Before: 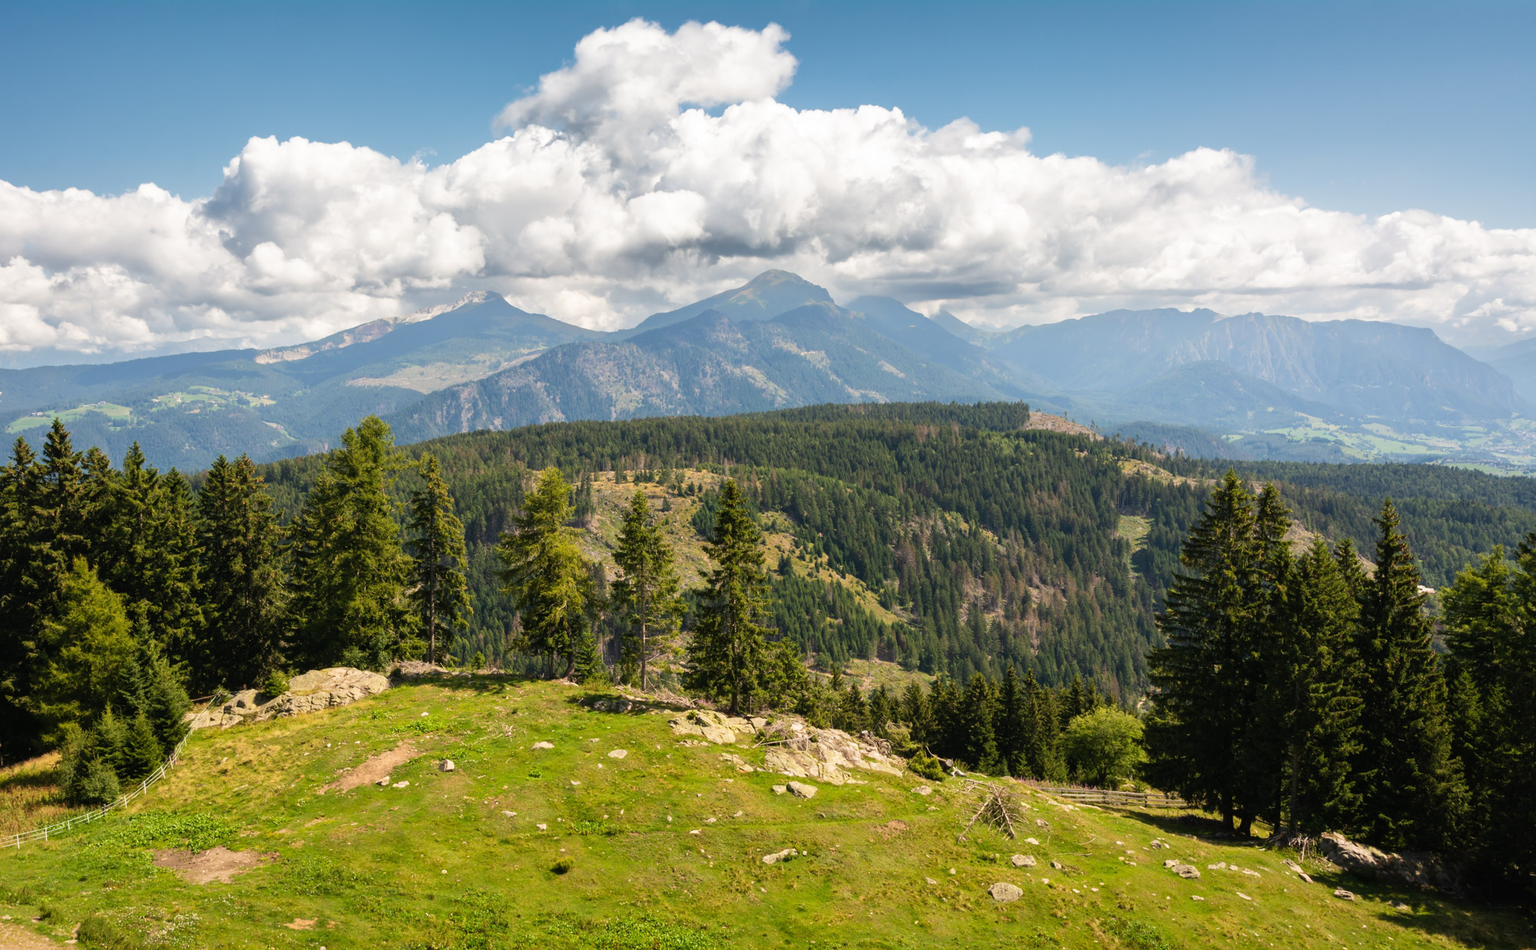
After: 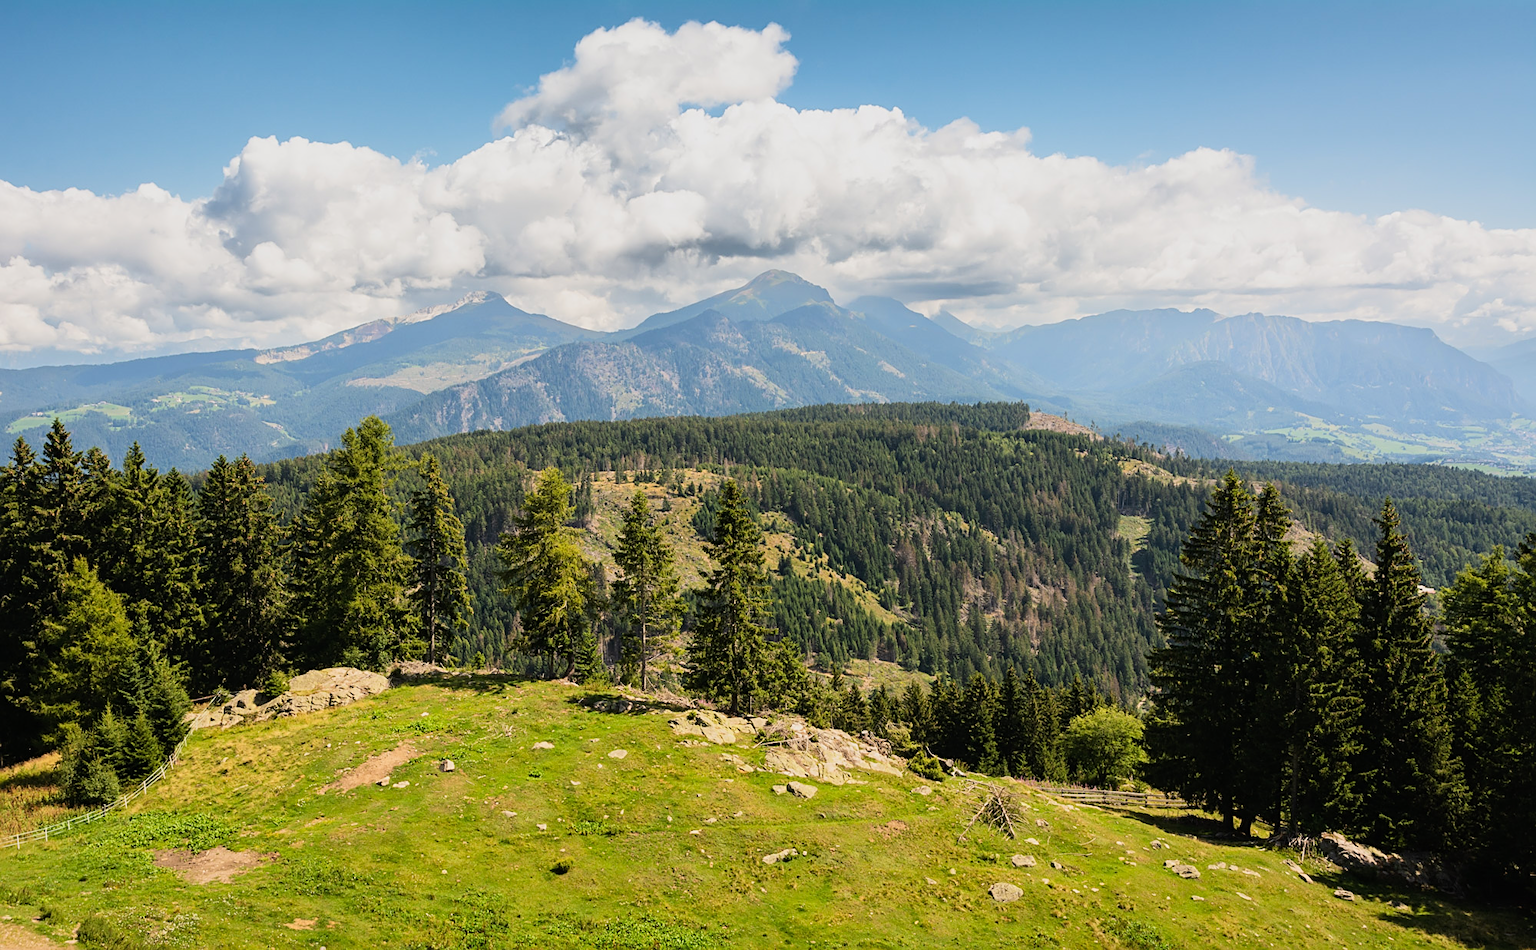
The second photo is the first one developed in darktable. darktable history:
sharpen: on, module defaults
tone curve: curves: ch0 [(0, 0) (0.091, 0.066) (0.184, 0.16) (0.491, 0.519) (0.748, 0.765) (1, 0.919)]; ch1 [(0, 0) (0.179, 0.173) (0.322, 0.32) (0.424, 0.424) (0.502, 0.504) (0.56, 0.575) (0.631, 0.675) (0.777, 0.806) (1, 1)]; ch2 [(0, 0) (0.434, 0.447) (0.485, 0.495) (0.524, 0.563) (0.676, 0.691) (1, 1)], color space Lab, linked channels
